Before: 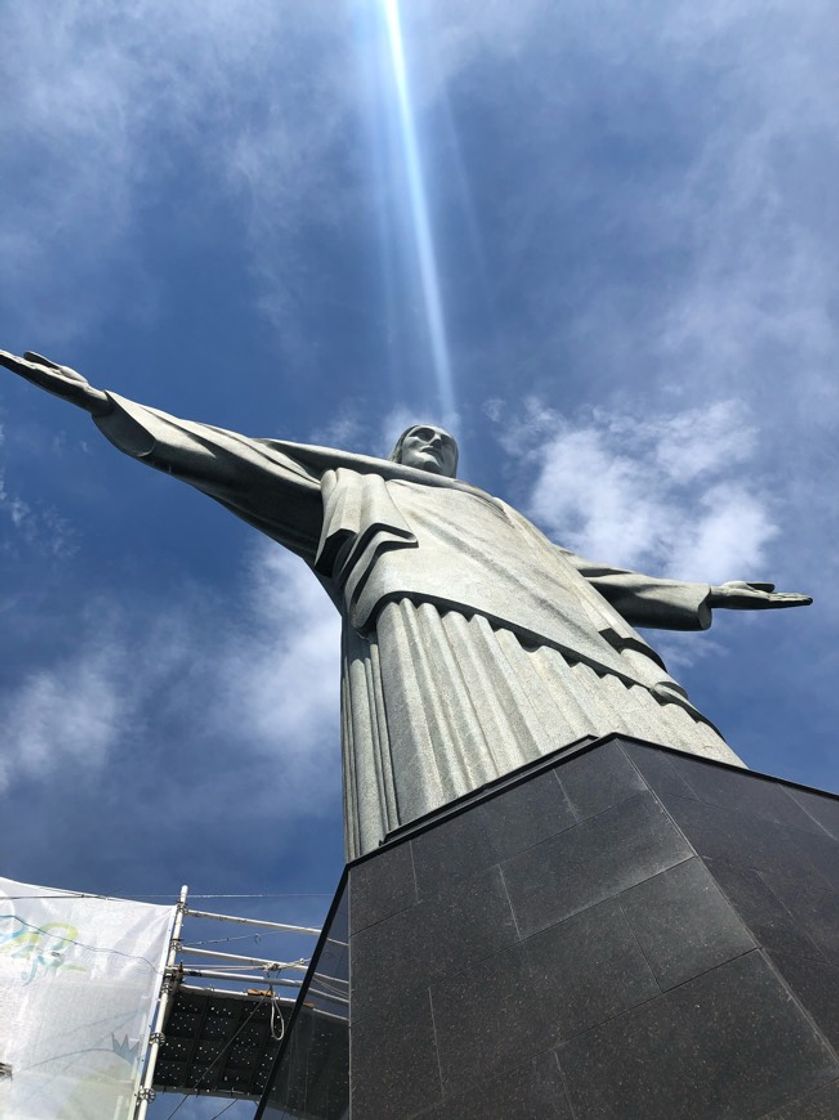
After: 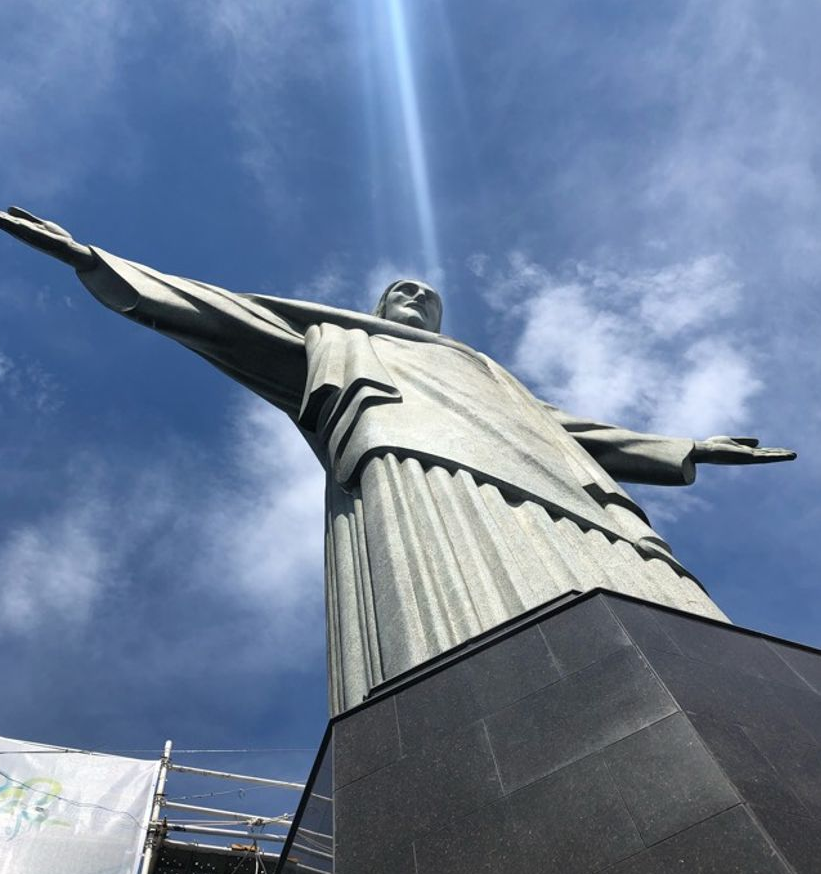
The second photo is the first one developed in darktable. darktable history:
crop and rotate: left 1.92%, top 12.963%, right 0.168%, bottom 8.964%
